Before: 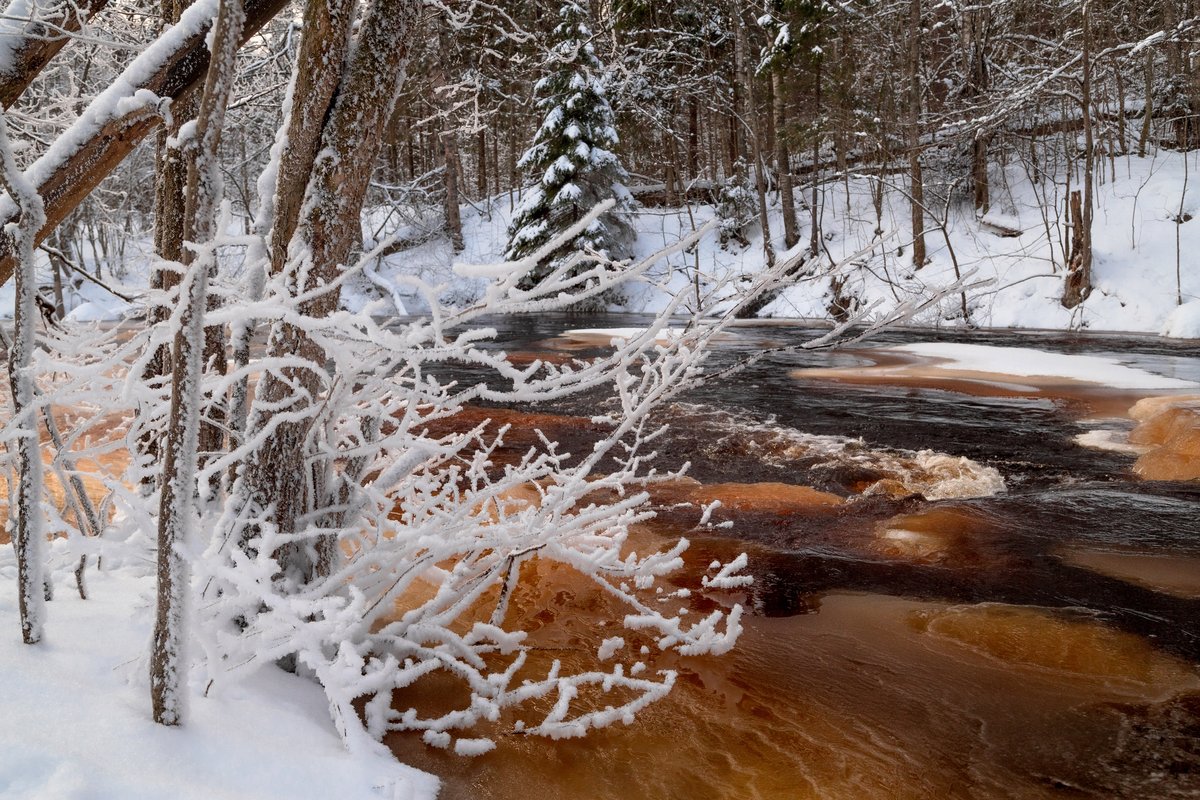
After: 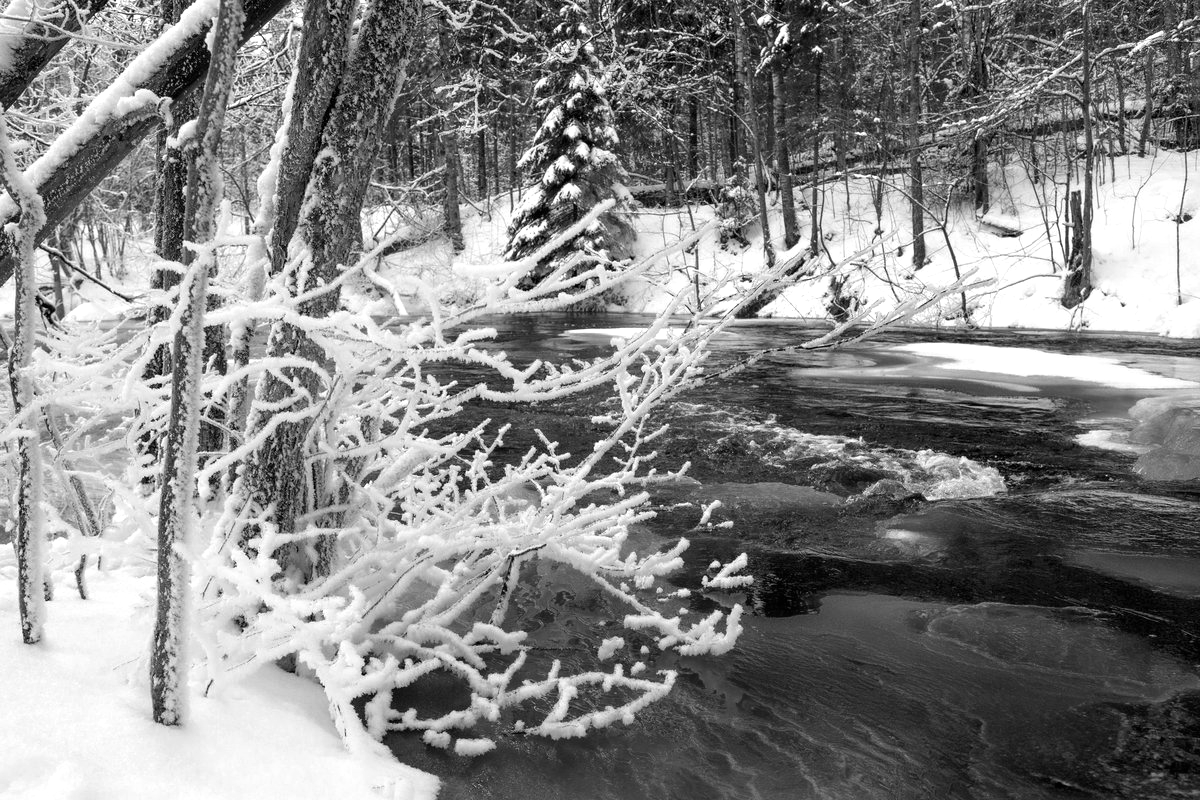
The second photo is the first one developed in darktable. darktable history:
color calibration: output gray [0.21, 0.42, 0.37, 0], illuminant custom, x 0.379, y 0.483, temperature 4450.41 K
